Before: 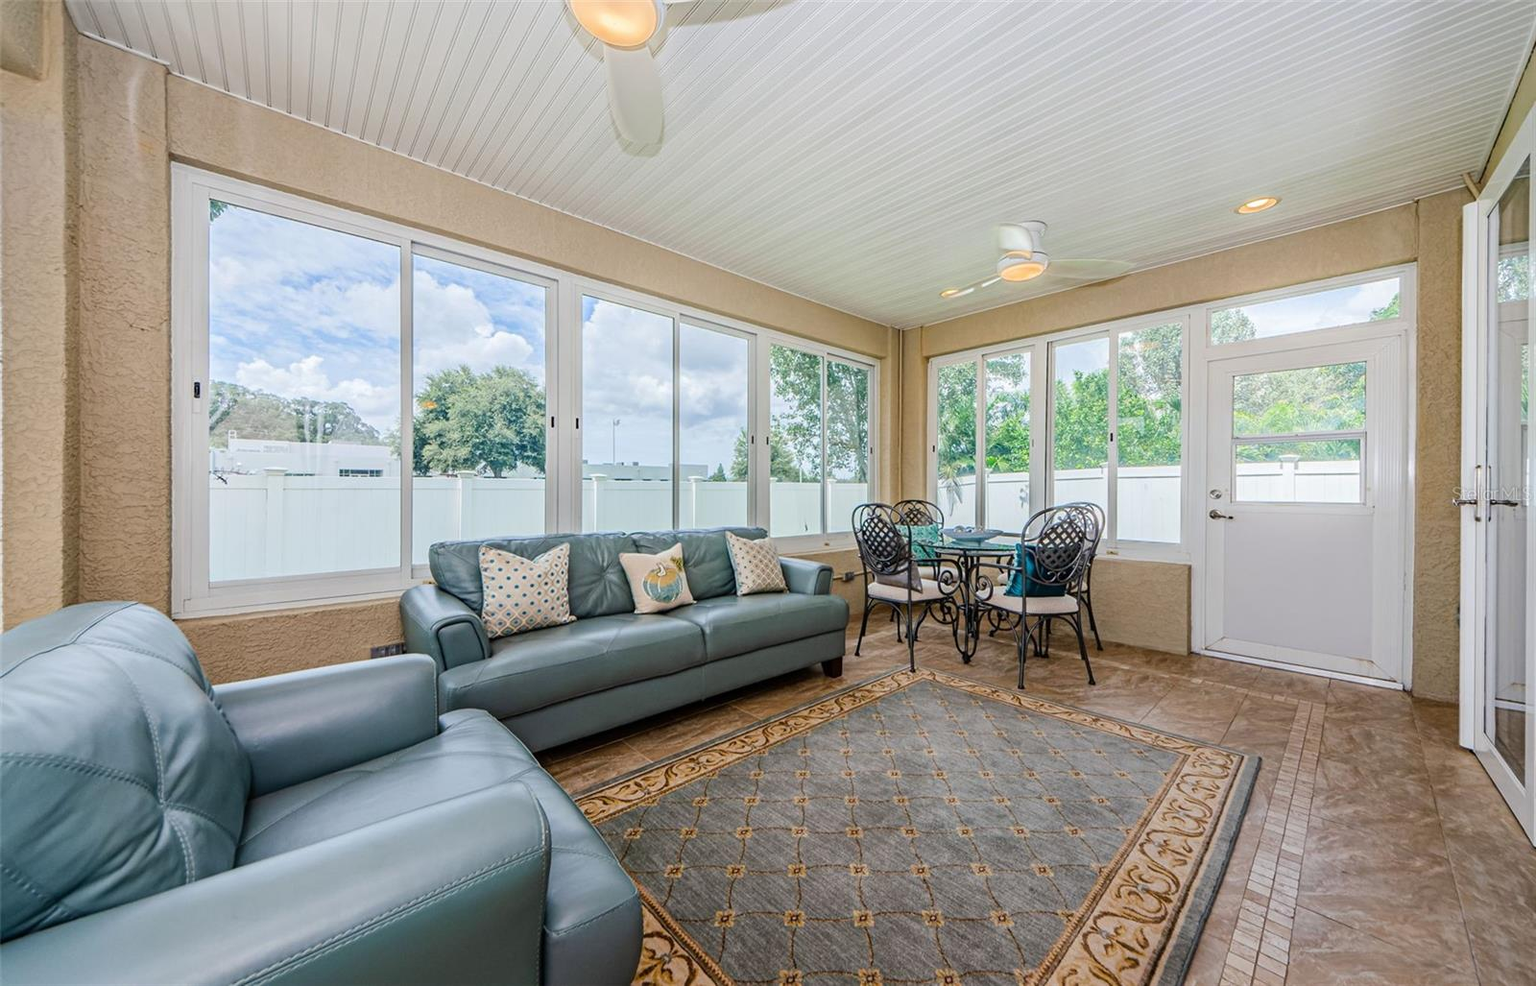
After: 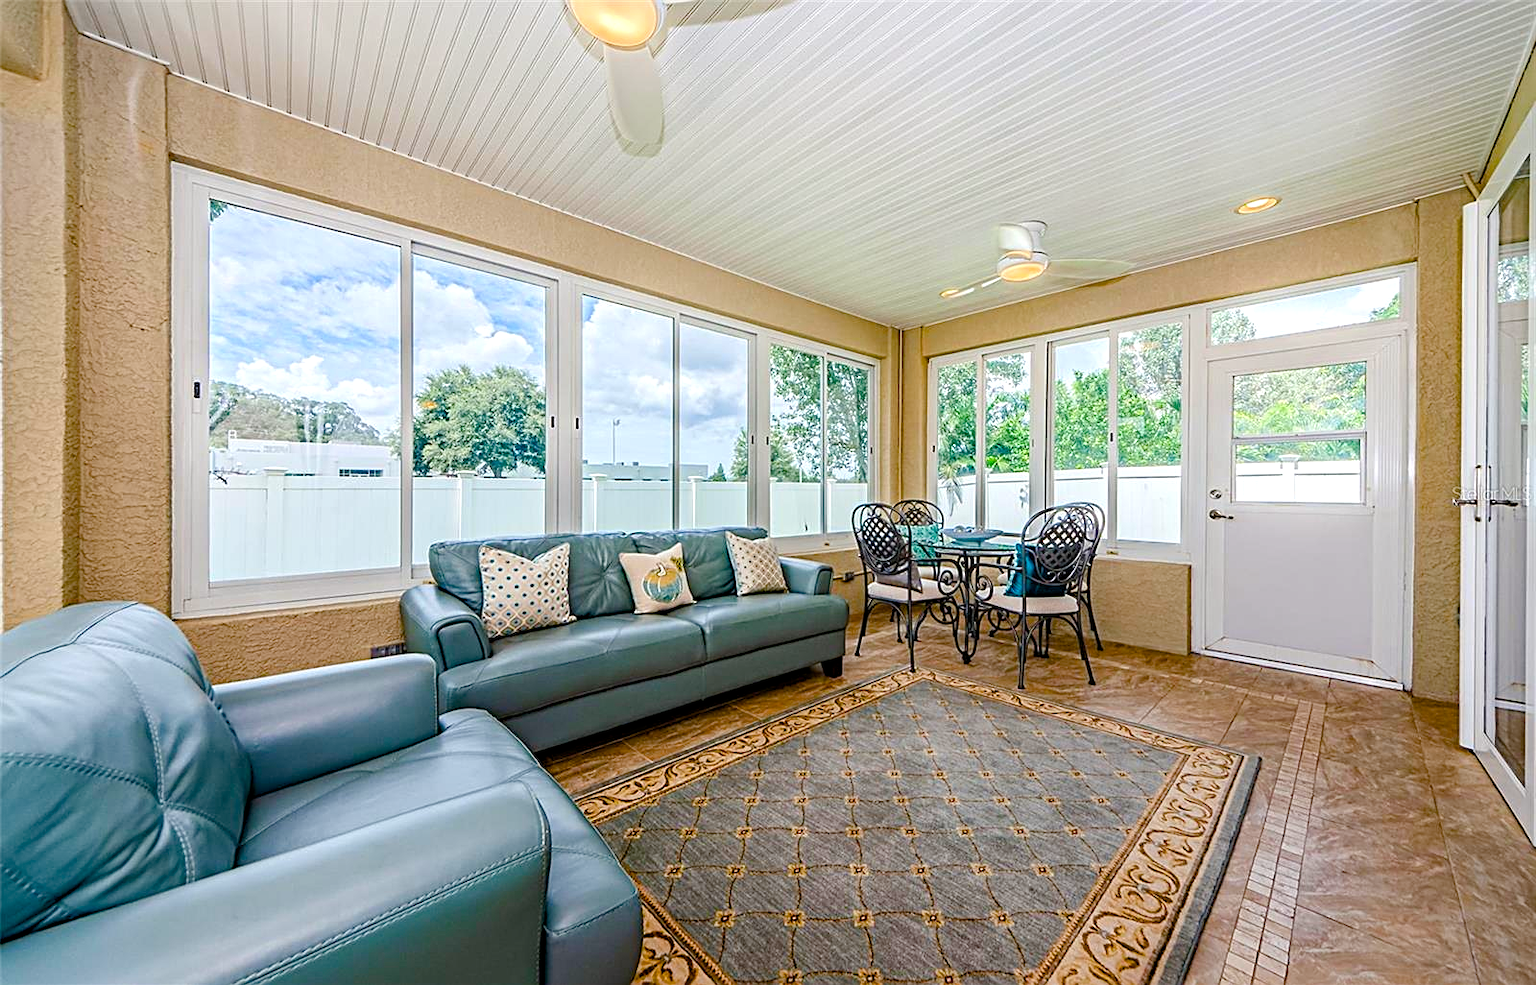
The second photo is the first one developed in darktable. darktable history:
color balance rgb: perceptual saturation grading › global saturation 45.943%, perceptual saturation grading › highlights -50.47%, perceptual saturation grading › shadows 30.743%, global vibrance 14.392%
exposure: exposure 0.296 EV, compensate exposure bias true, compensate highlight preservation false
sharpen: on, module defaults
haze removal: compatibility mode true, adaptive false
